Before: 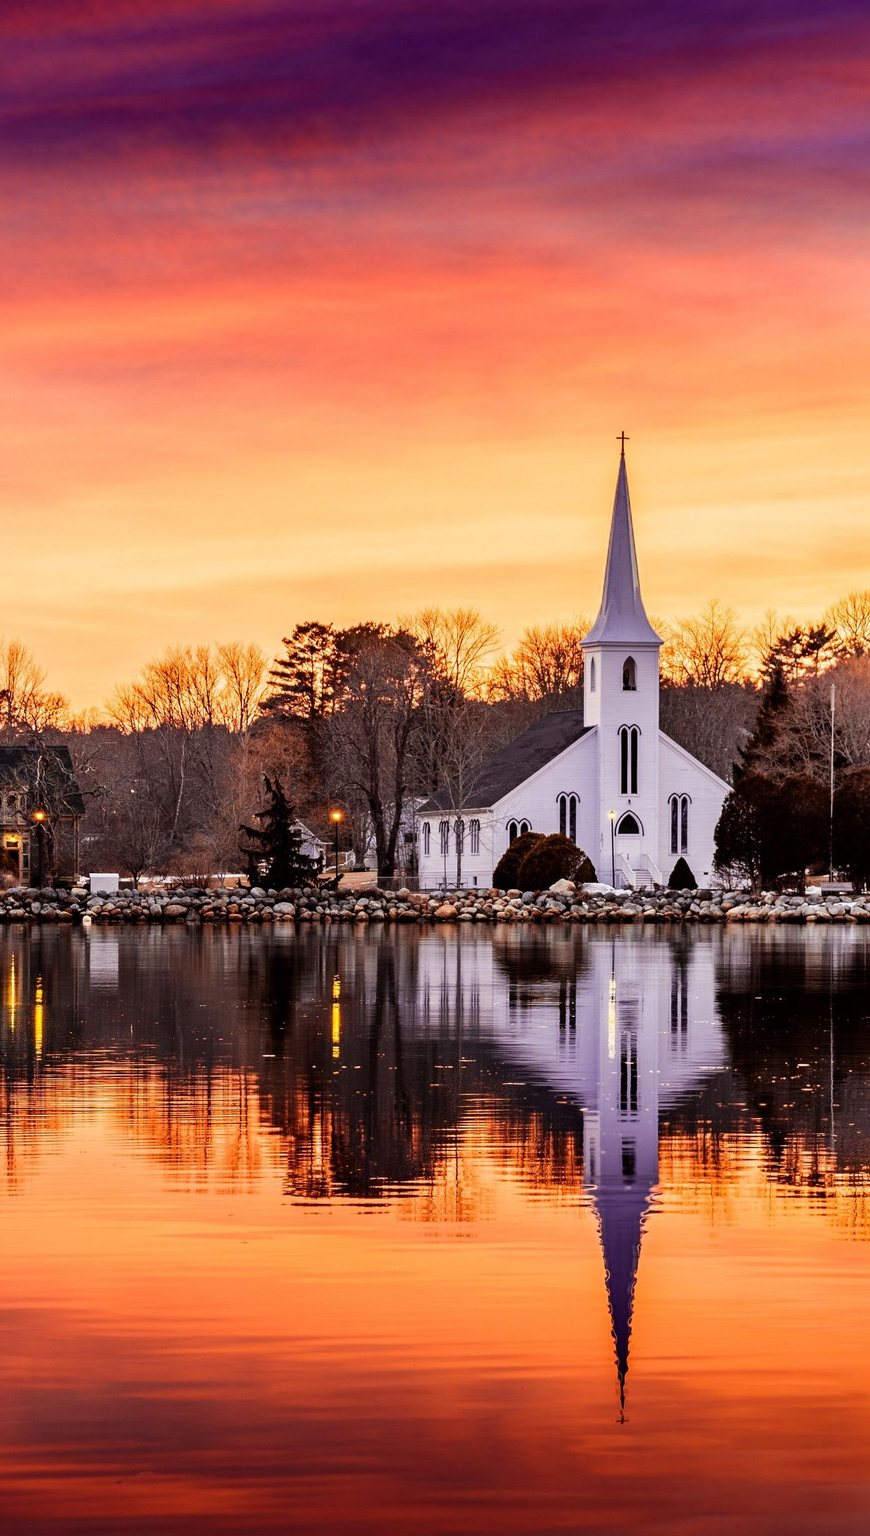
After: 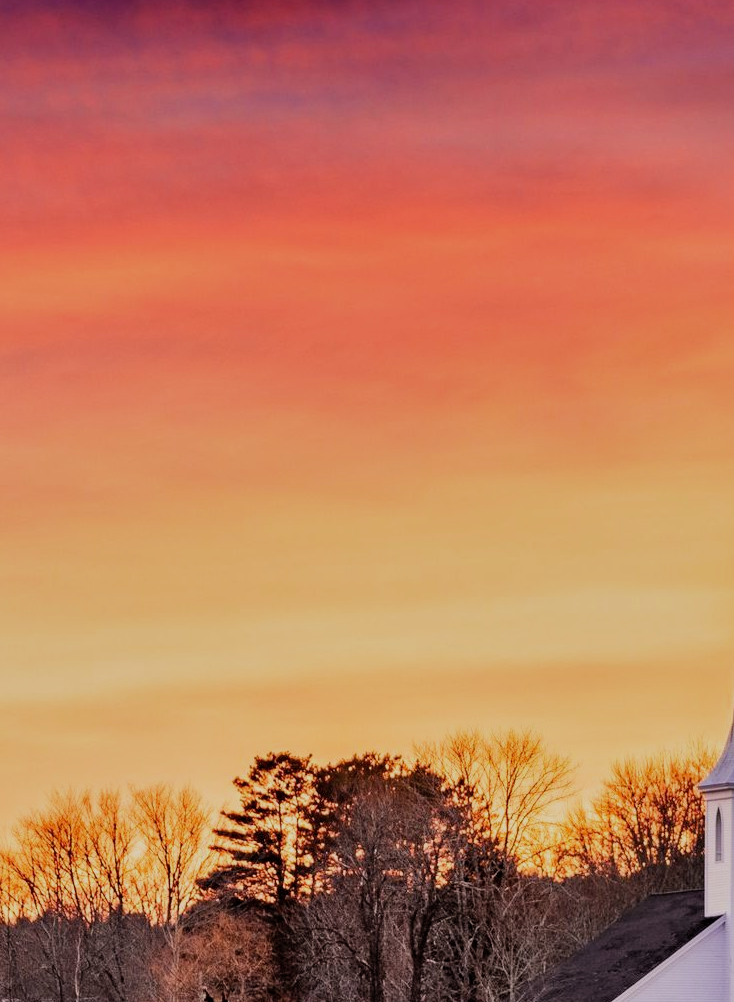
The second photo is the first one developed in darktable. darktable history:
crop: left 15.296%, top 9.155%, right 30.69%, bottom 49.082%
shadows and highlights: shadows 48.31, highlights -42.6, soften with gaussian
filmic rgb: black relative exposure -7.65 EV, white relative exposure 4.56 EV, hardness 3.61, color science v6 (2022)
